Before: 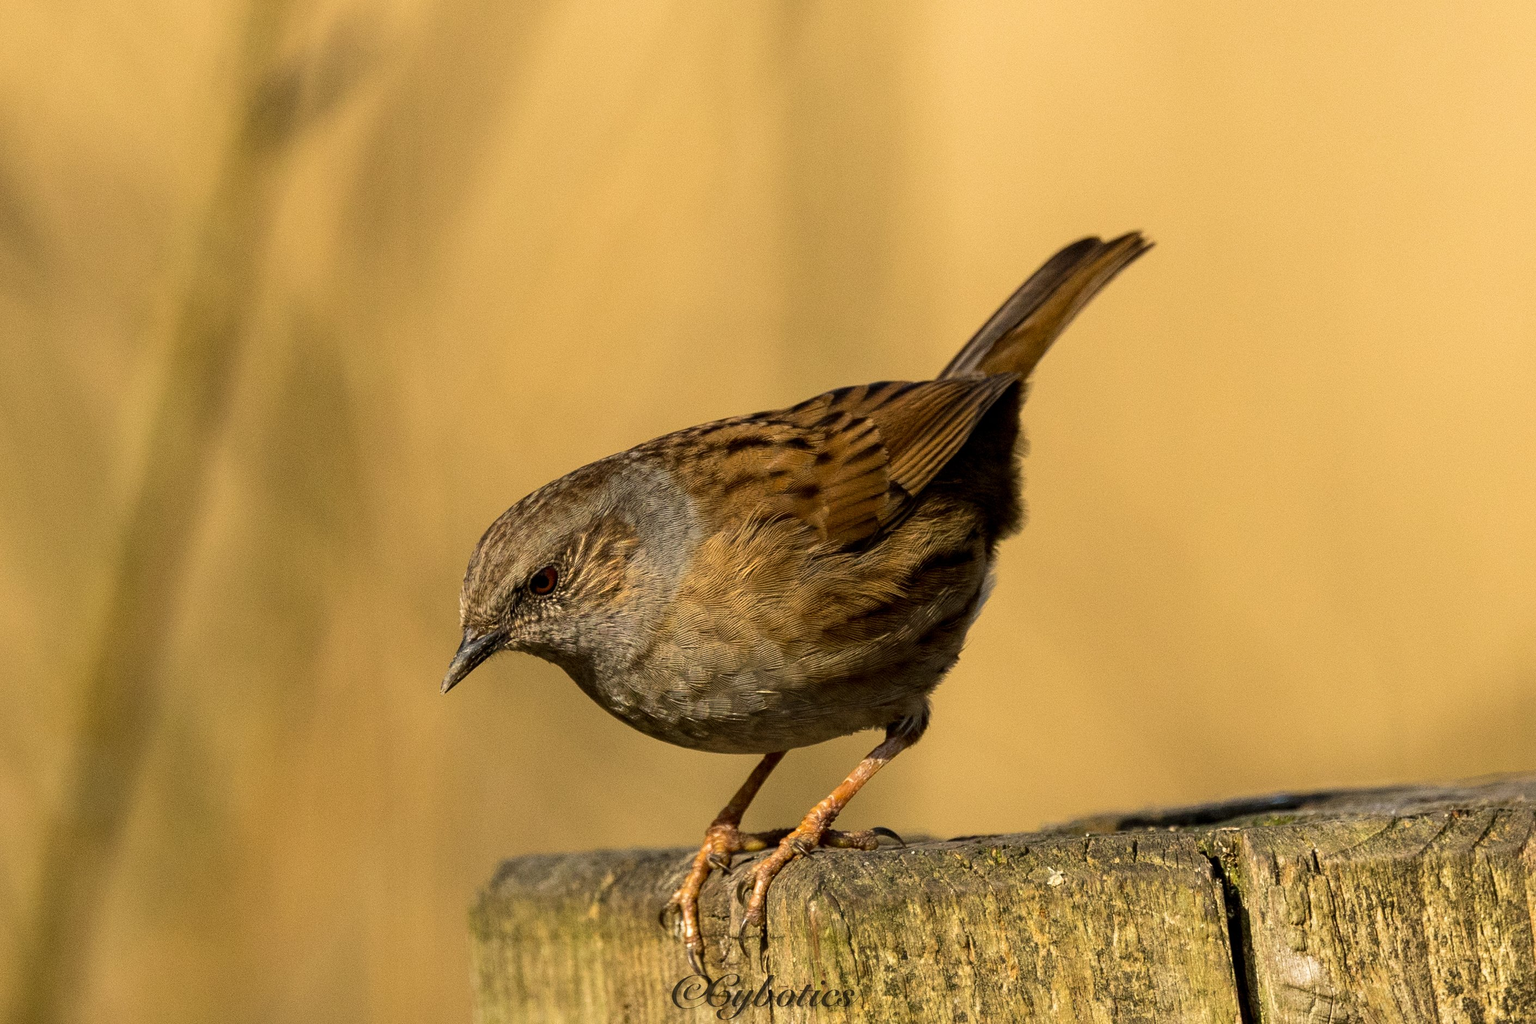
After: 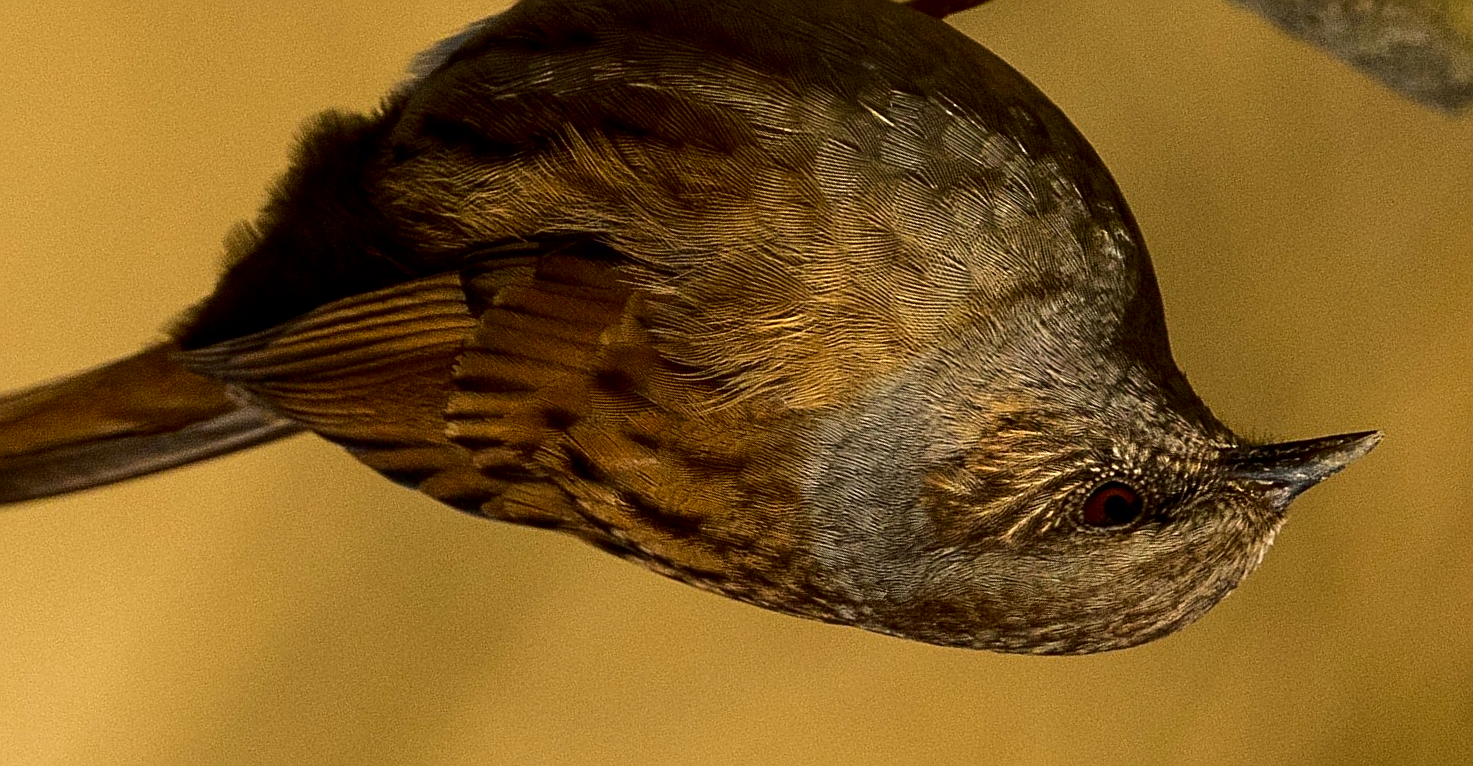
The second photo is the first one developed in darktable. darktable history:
sharpen: on, module defaults
crop and rotate: angle 147.39°, left 9.191%, top 15.616%, right 4.571%, bottom 17.066%
contrast brightness saturation: brightness -0.203, saturation 0.083
